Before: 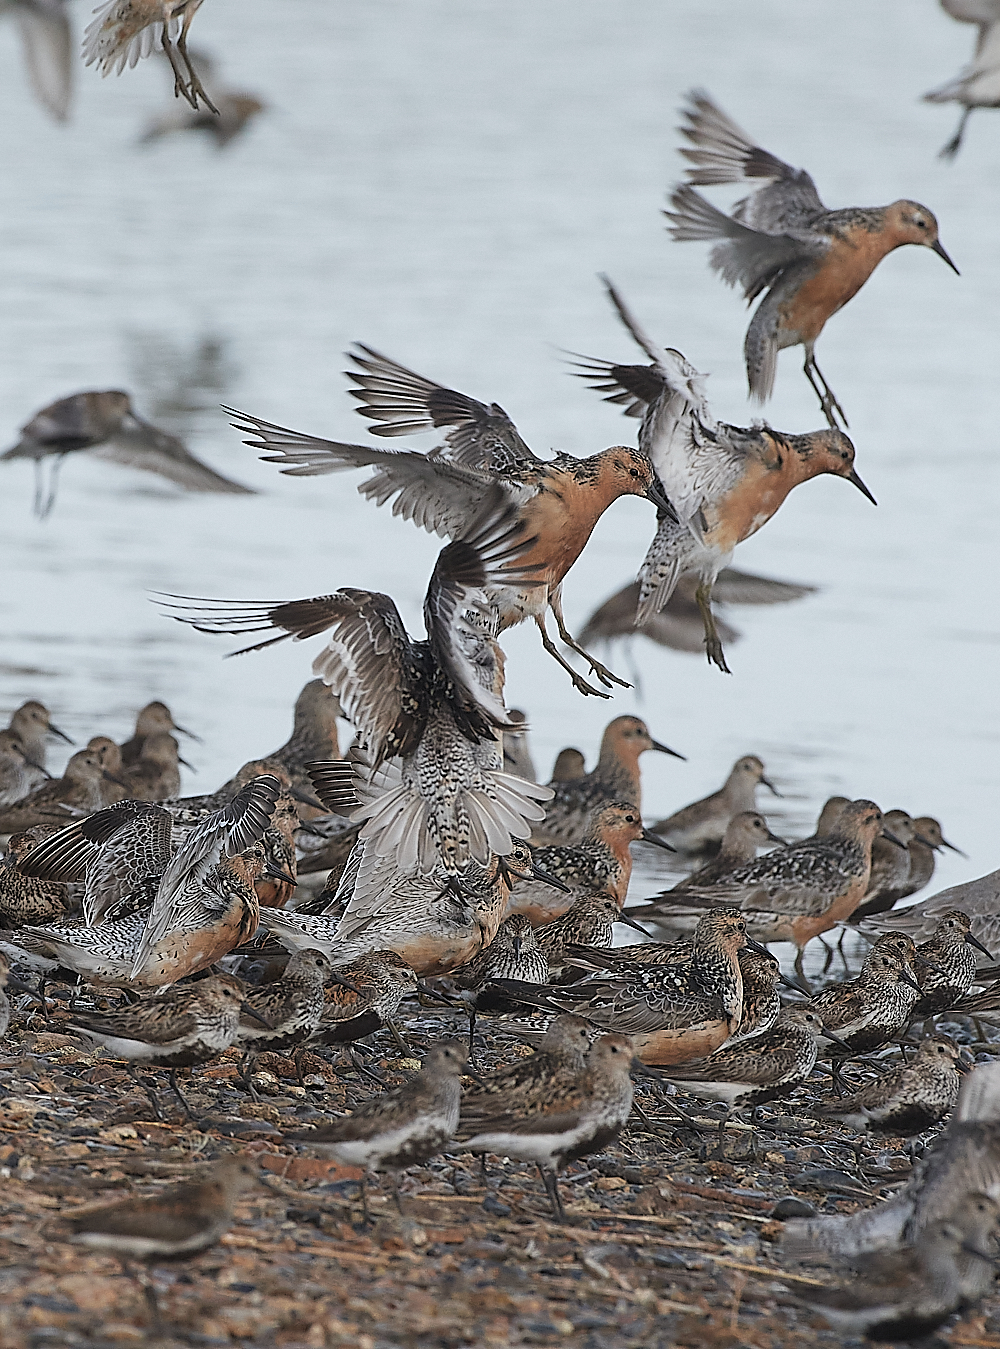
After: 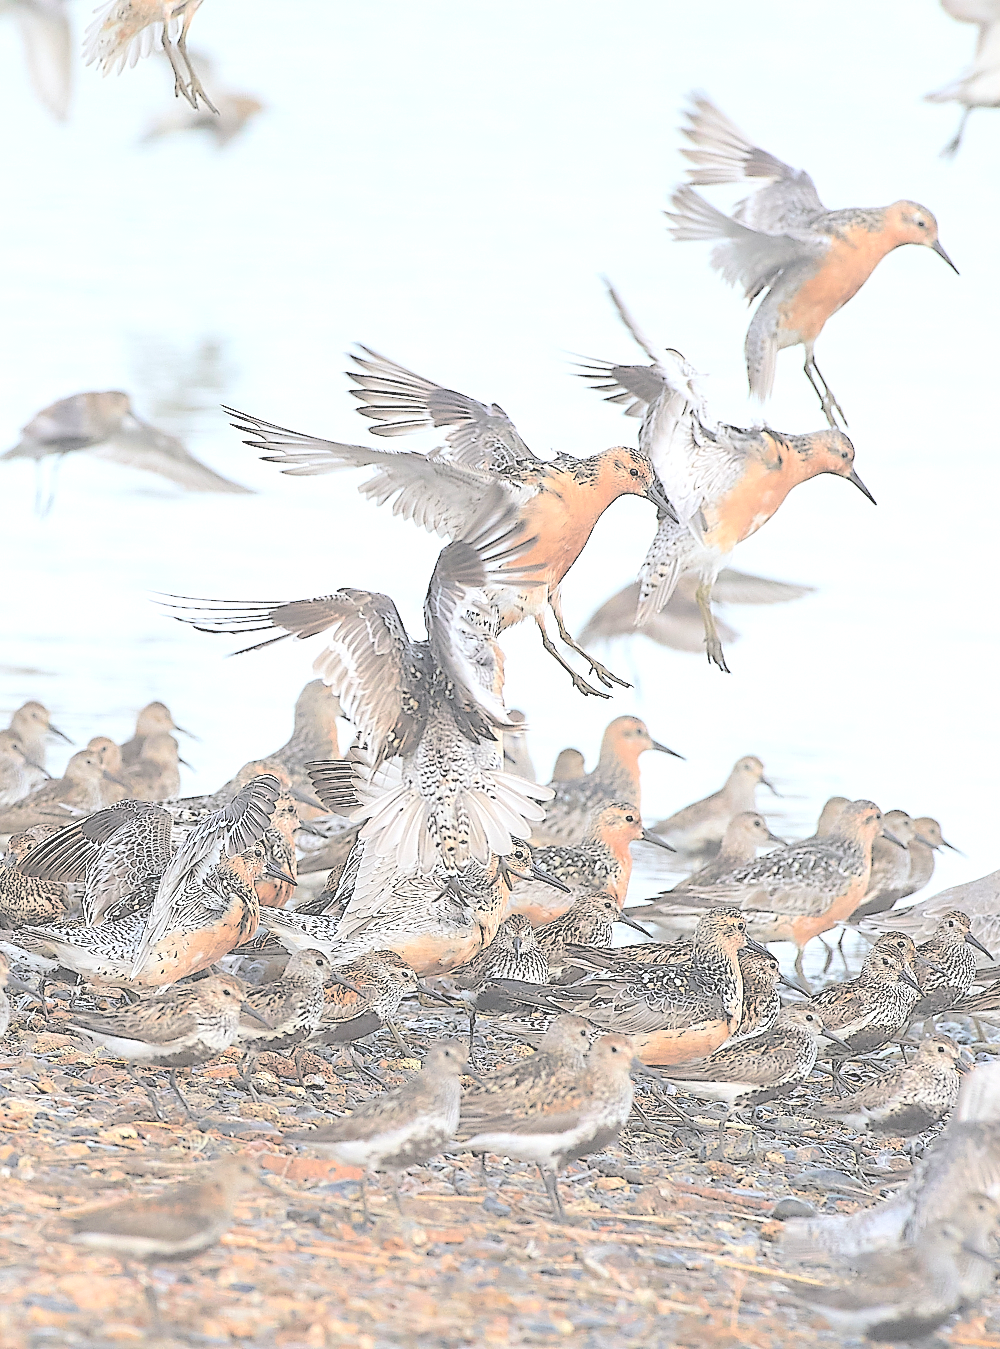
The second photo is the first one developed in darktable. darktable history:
exposure: black level correction 0, exposure 0.892 EV, compensate exposure bias true, compensate highlight preservation false
contrast brightness saturation: brightness 0.982
